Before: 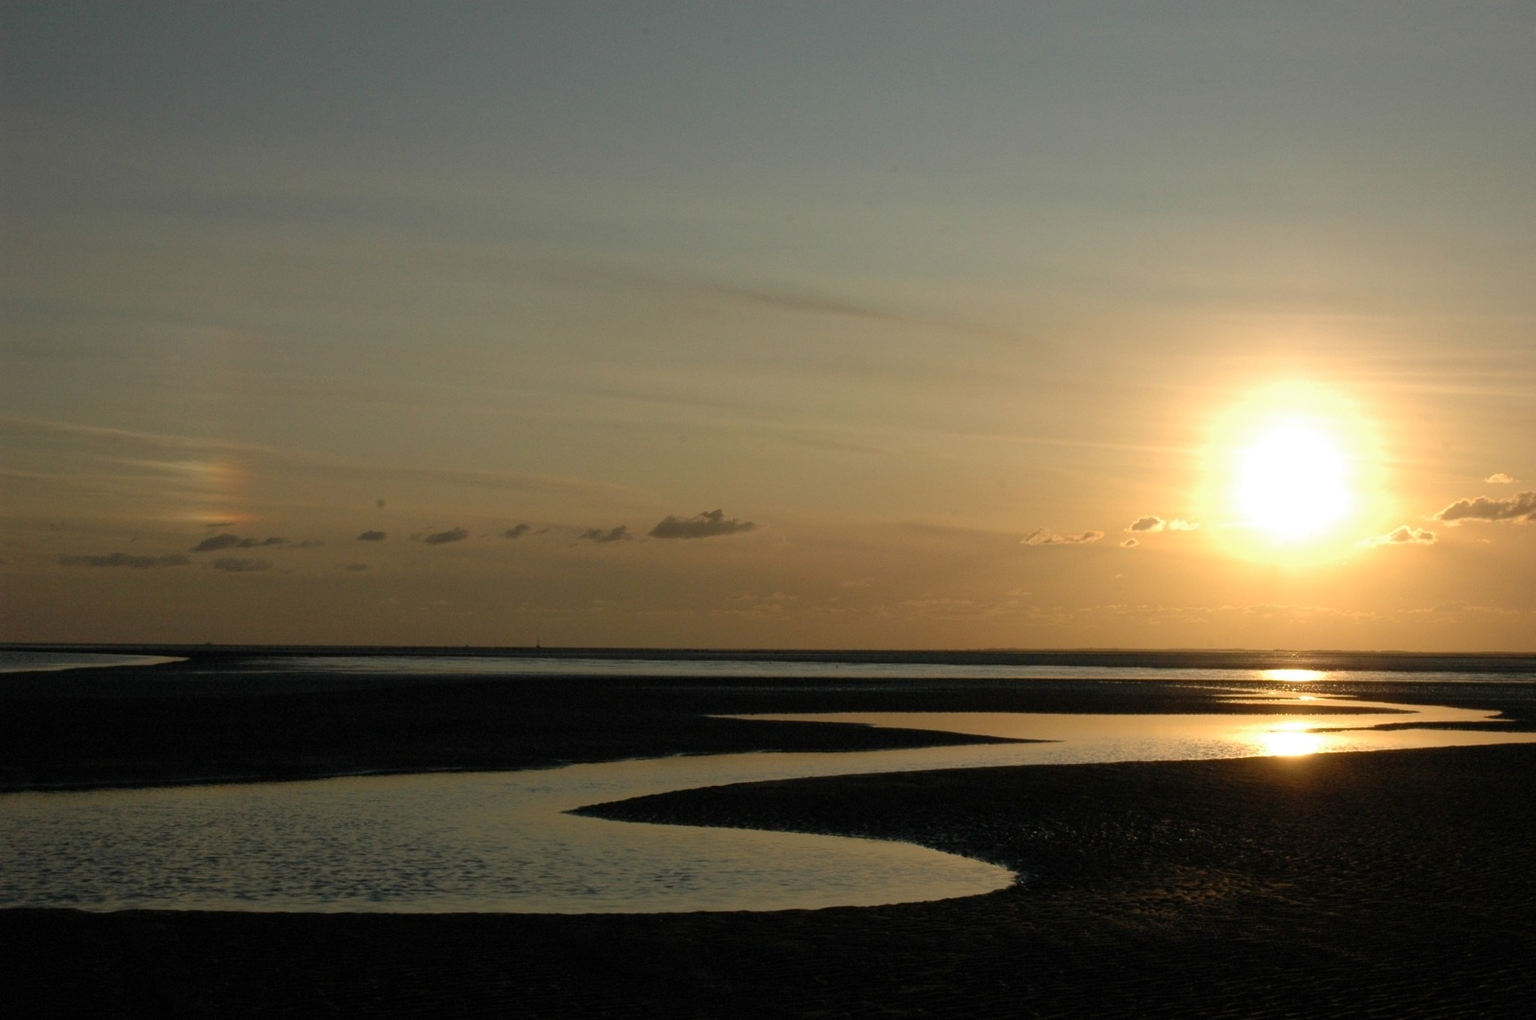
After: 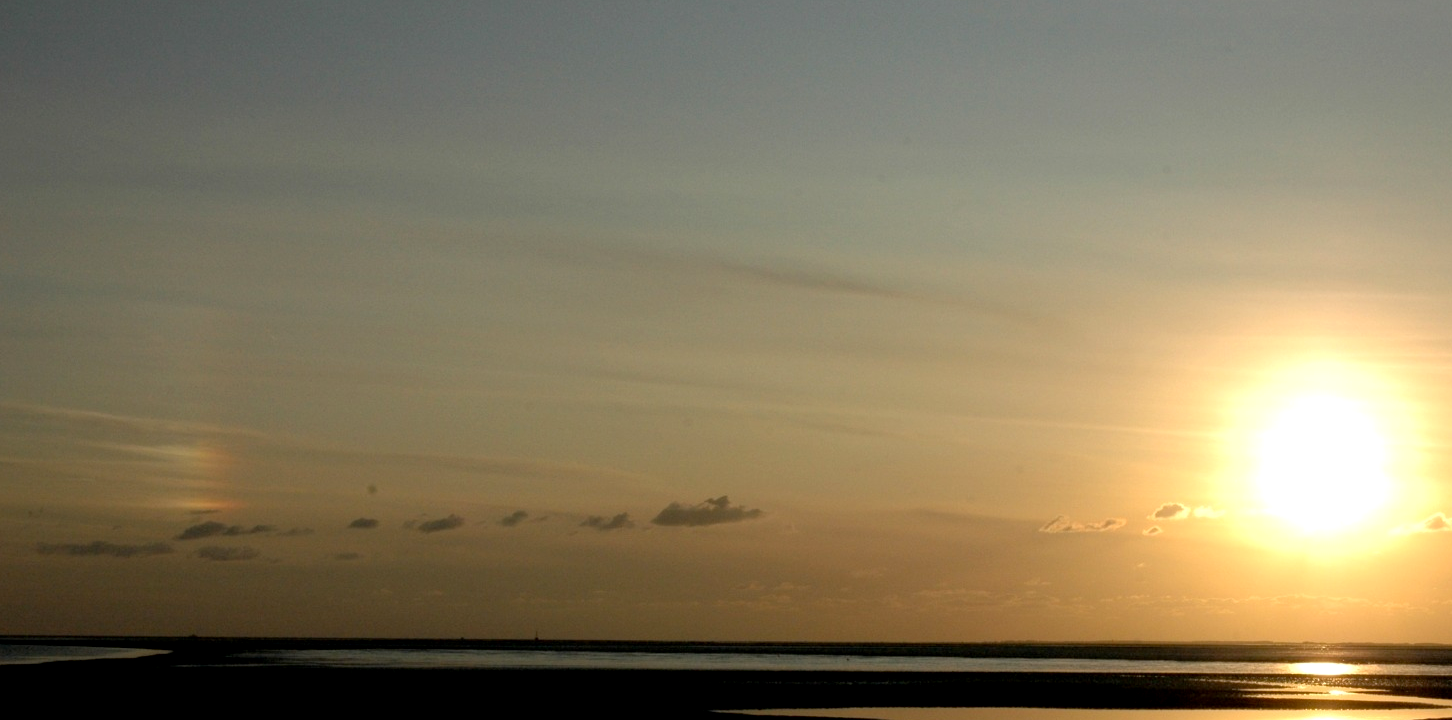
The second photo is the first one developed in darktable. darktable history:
crop: left 1.524%, top 3.375%, right 7.715%, bottom 28.474%
tone equalizer: -8 EV -0.401 EV, -7 EV -0.385 EV, -6 EV -0.321 EV, -5 EV -0.247 EV, -3 EV 0.254 EV, -2 EV 0.342 EV, -1 EV 0.382 EV, +0 EV 0.433 EV
exposure: black level correction 0.009, exposure -0.16 EV, compensate exposure bias true, compensate highlight preservation false
